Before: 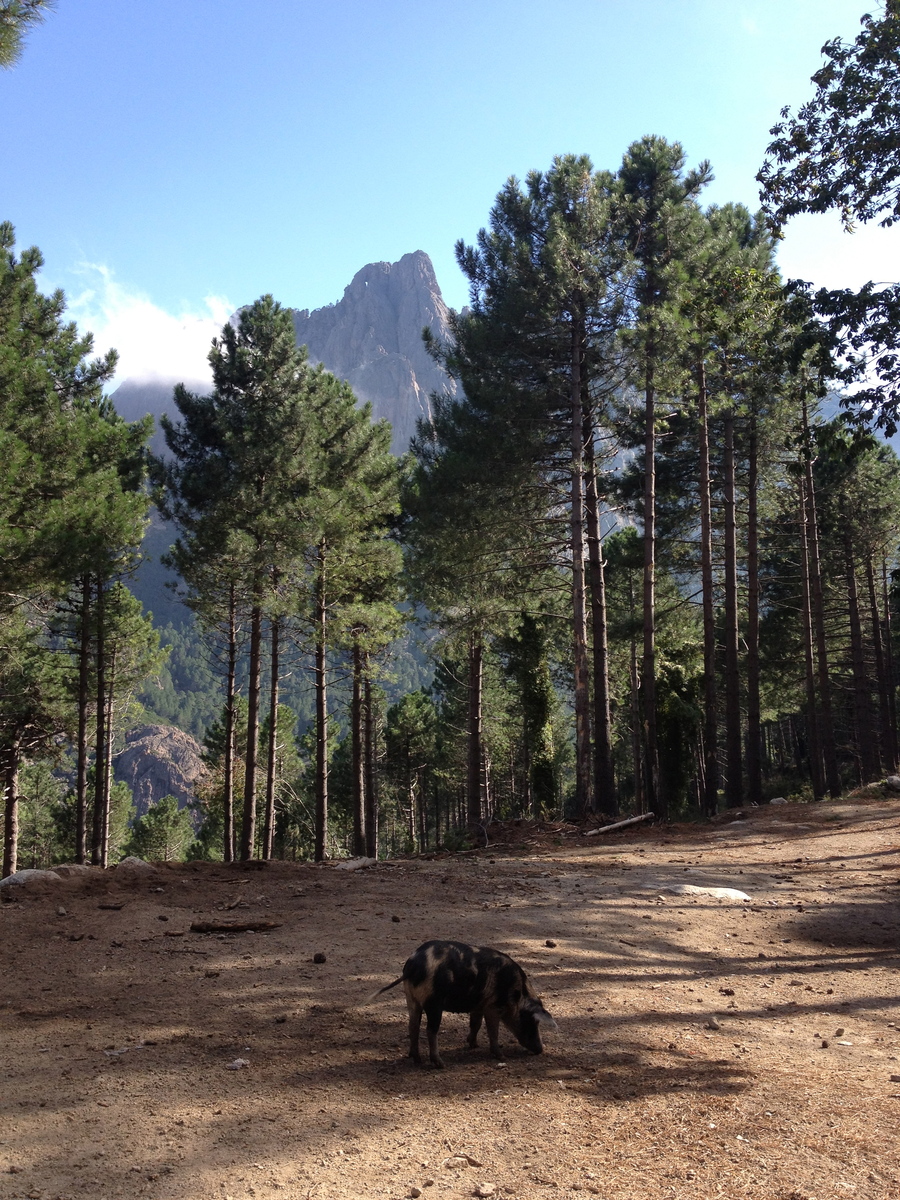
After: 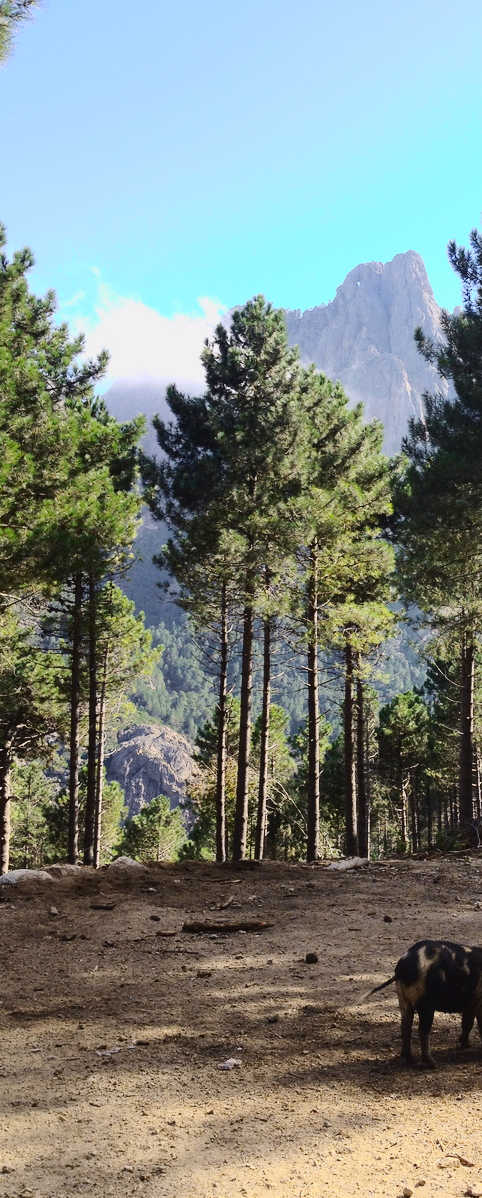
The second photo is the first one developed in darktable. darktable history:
crop: left 0.98%, right 45.406%, bottom 0.09%
tone curve: curves: ch0 [(0, 0.021) (0.104, 0.093) (0.236, 0.234) (0.456, 0.566) (0.647, 0.78) (0.864, 0.9) (1, 0.932)]; ch1 [(0, 0) (0.353, 0.344) (0.43, 0.401) (0.479, 0.476) (0.502, 0.504) (0.544, 0.534) (0.566, 0.566) (0.612, 0.621) (0.657, 0.679) (1, 1)]; ch2 [(0, 0) (0.34, 0.314) (0.434, 0.43) (0.5, 0.498) (0.528, 0.536) (0.56, 0.576) (0.595, 0.638) (0.644, 0.729) (1, 1)], color space Lab, independent channels, preserve colors none
exposure: exposure 0.19 EV, compensate highlight preservation false
base curve: curves: ch0 [(0, 0) (0.235, 0.266) (0.503, 0.496) (0.786, 0.72) (1, 1)], preserve colors none
